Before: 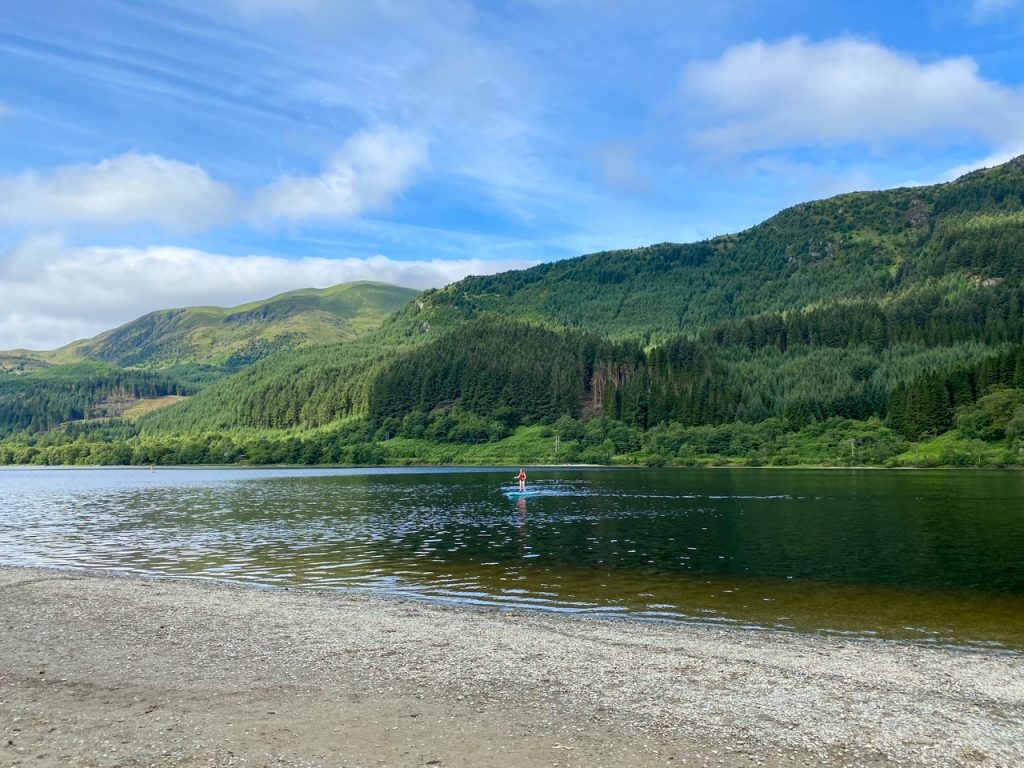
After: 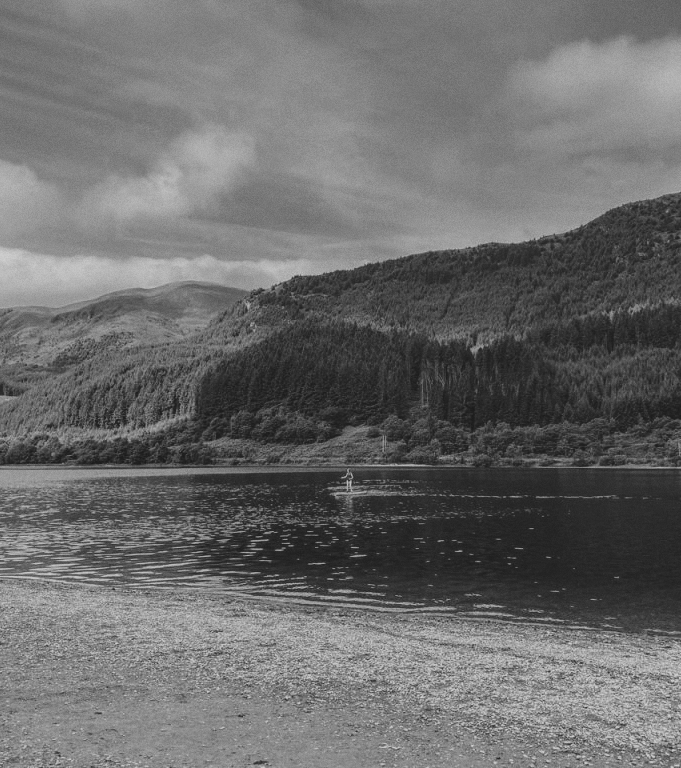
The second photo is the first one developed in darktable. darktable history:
grain: coarseness 0.09 ISO, strength 16.61%
monochrome: a -92.57, b 58.91
local contrast: on, module defaults
bloom: size 9%, threshold 100%, strength 7%
color balance rgb: perceptual saturation grading › global saturation 25%, global vibrance 20%
crop: left 16.899%, right 16.556%
rgb curve: curves: ch0 [(0, 0.186) (0.314, 0.284) (0.576, 0.466) (0.805, 0.691) (0.936, 0.886)]; ch1 [(0, 0.186) (0.314, 0.284) (0.581, 0.534) (0.771, 0.746) (0.936, 0.958)]; ch2 [(0, 0.216) (0.275, 0.39) (1, 1)], mode RGB, independent channels, compensate middle gray true, preserve colors none
filmic rgb: black relative exposure -7.32 EV, white relative exposure 5.09 EV, hardness 3.2
